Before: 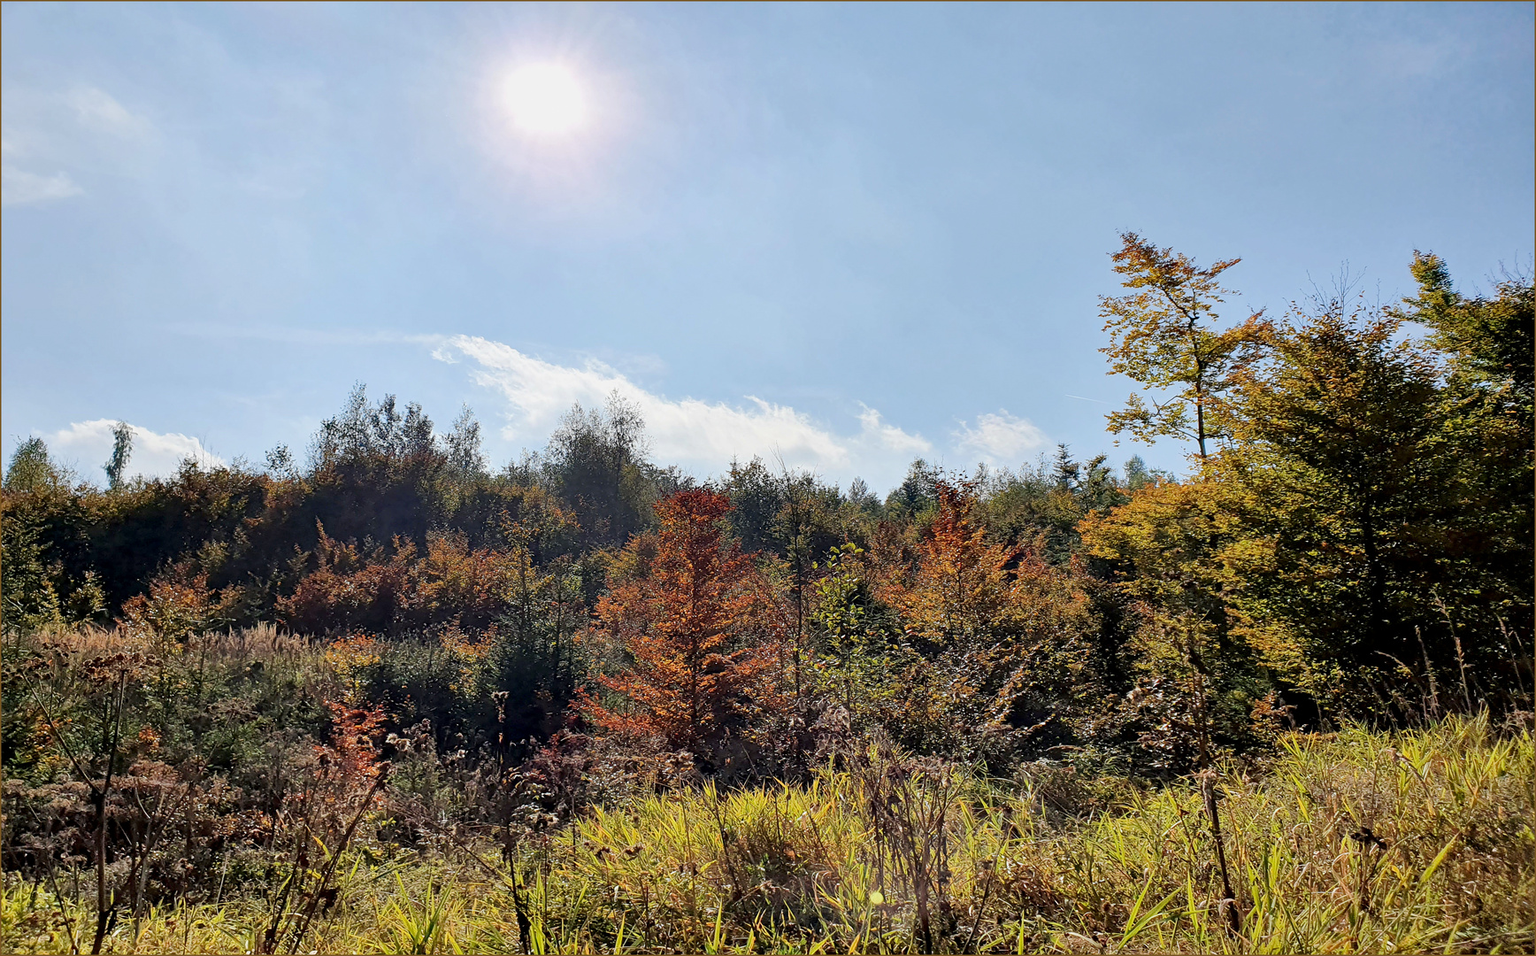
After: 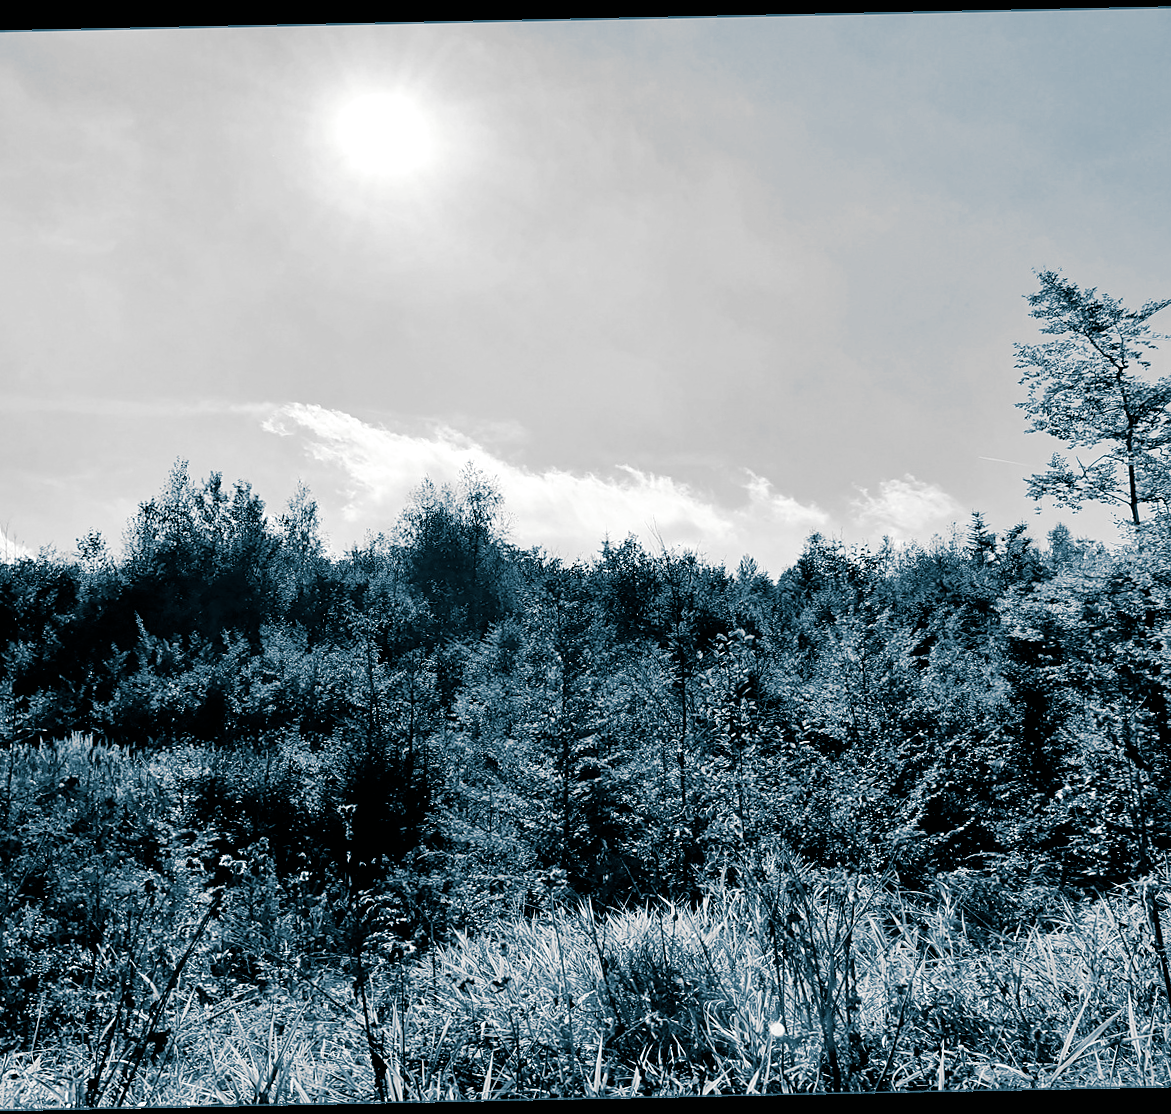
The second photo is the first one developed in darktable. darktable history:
crop and rotate: left 13.409%, right 19.924%
sharpen: amount 0.2
filmic rgb: black relative exposure -8.2 EV, white relative exposure 2.2 EV, threshold 3 EV, hardness 7.11, latitude 75%, contrast 1.325, highlights saturation mix -2%, shadows ↔ highlights balance 30%, preserve chrominance RGB euclidean norm, color science v5 (2021), contrast in shadows safe, contrast in highlights safe, enable highlight reconstruction true
split-toning: shadows › hue 212.4°, balance -70
color calibration: output gray [0.714, 0.278, 0, 0], illuminant same as pipeline (D50), adaptation none (bypass)
rotate and perspective: rotation -1.17°, automatic cropping off
